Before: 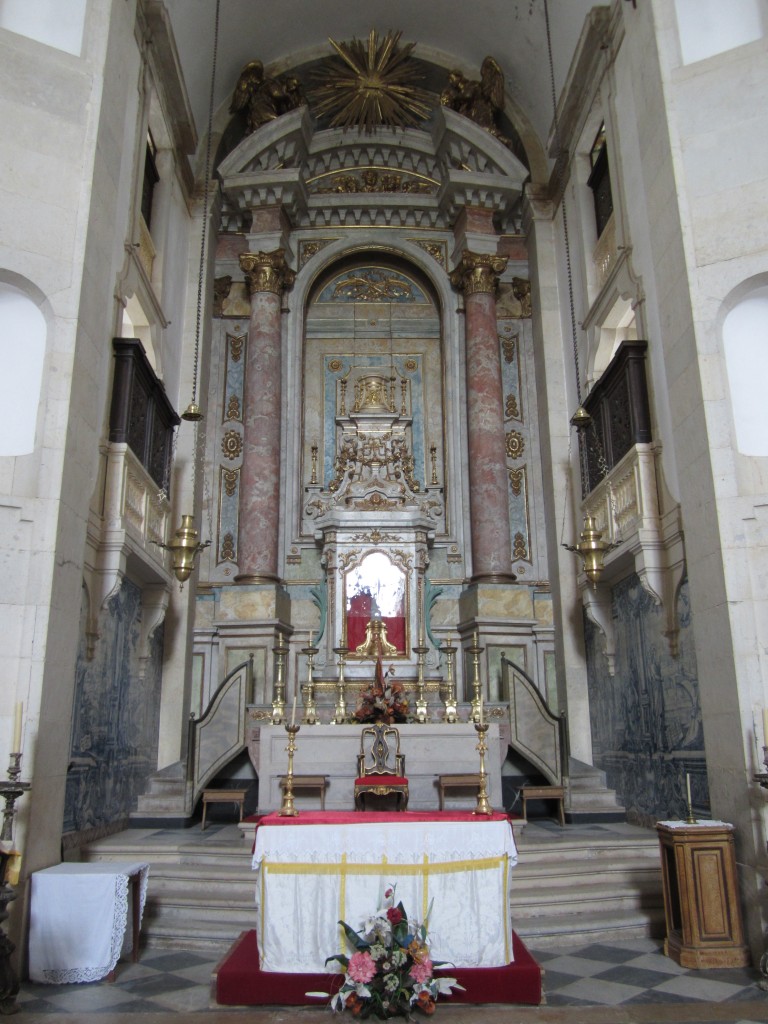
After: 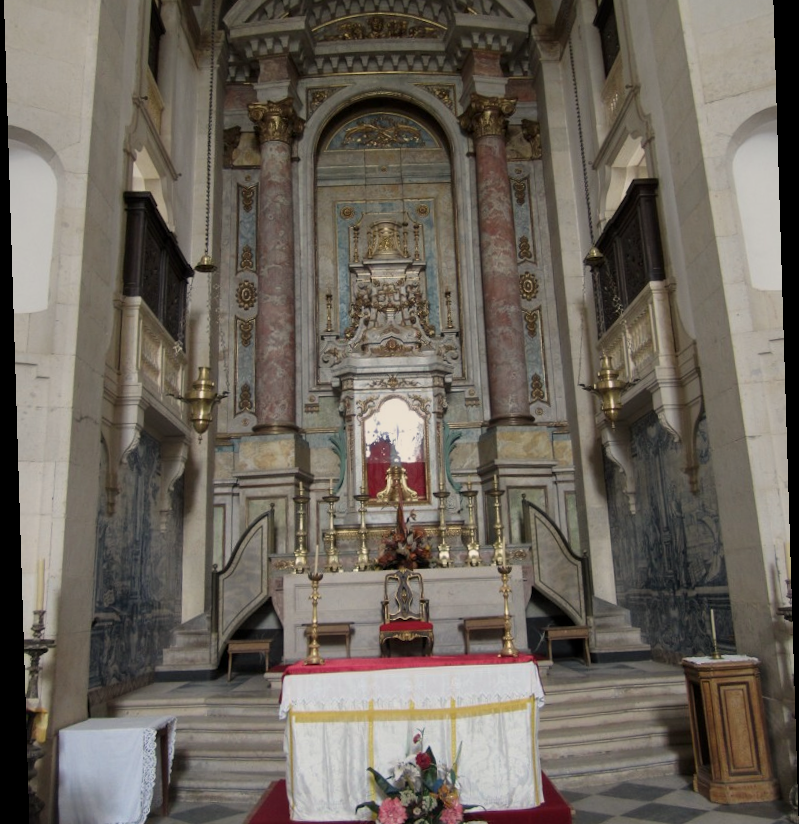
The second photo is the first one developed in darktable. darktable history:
crop and rotate: top 15.774%, bottom 5.506%
graduated density: rotation 5.63°, offset 76.9
local contrast: mode bilateral grid, contrast 20, coarseness 50, detail 120%, midtone range 0.2
color balance rgb: saturation formula JzAzBz (2021)
white balance: red 1.045, blue 0.932
rotate and perspective: rotation -1.77°, lens shift (horizontal) 0.004, automatic cropping off
